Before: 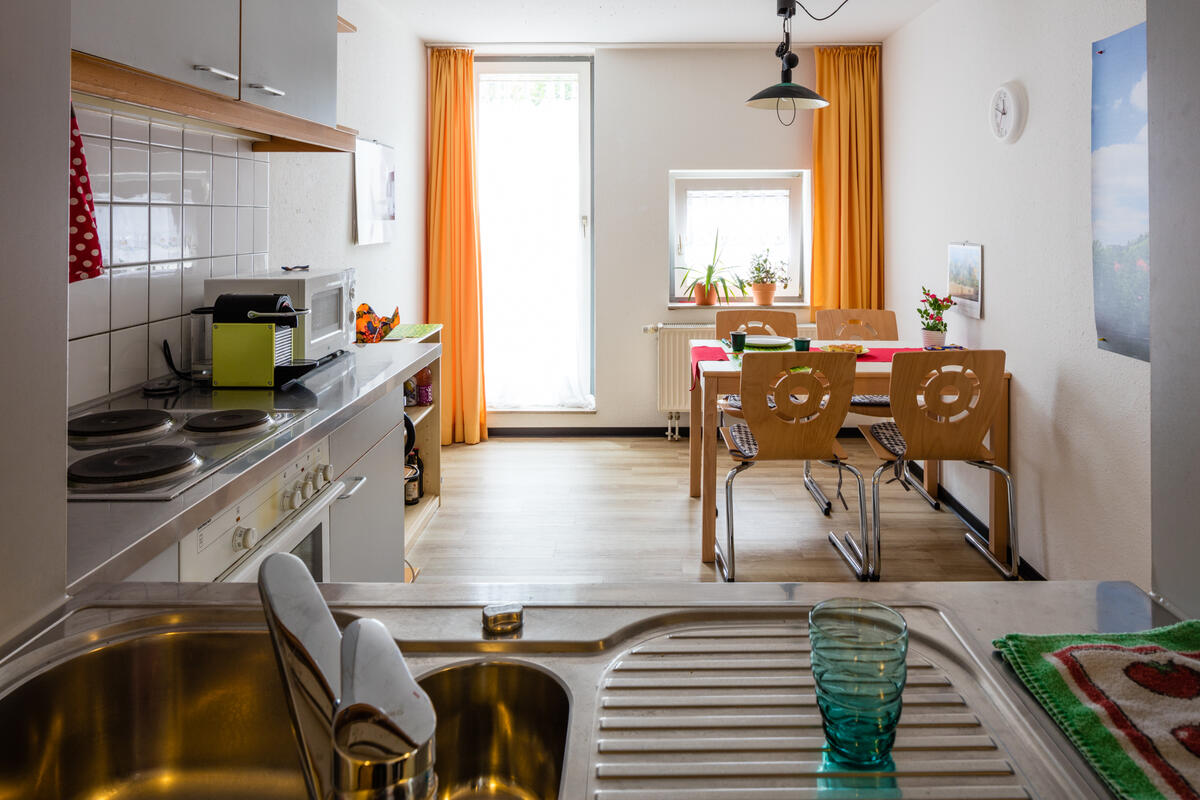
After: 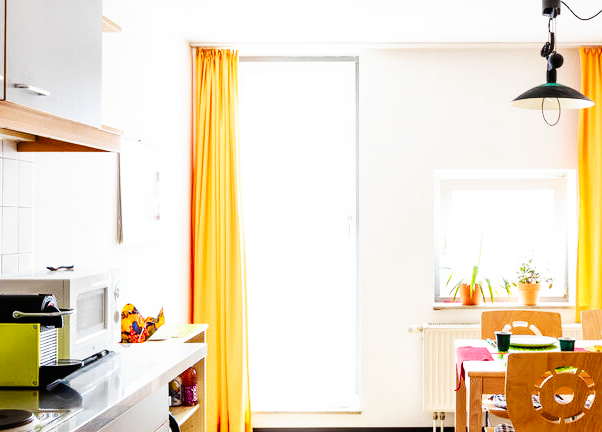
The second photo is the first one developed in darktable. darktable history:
crop: left 19.589%, right 30.214%, bottom 45.904%
base curve: curves: ch0 [(0, 0) (0.007, 0.004) (0.027, 0.03) (0.046, 0.07) (0.207, 0.54) (0.442, 0.872) (0.673, 0.972) (1, 1)], exposure shift 0.01, preserve colors none
